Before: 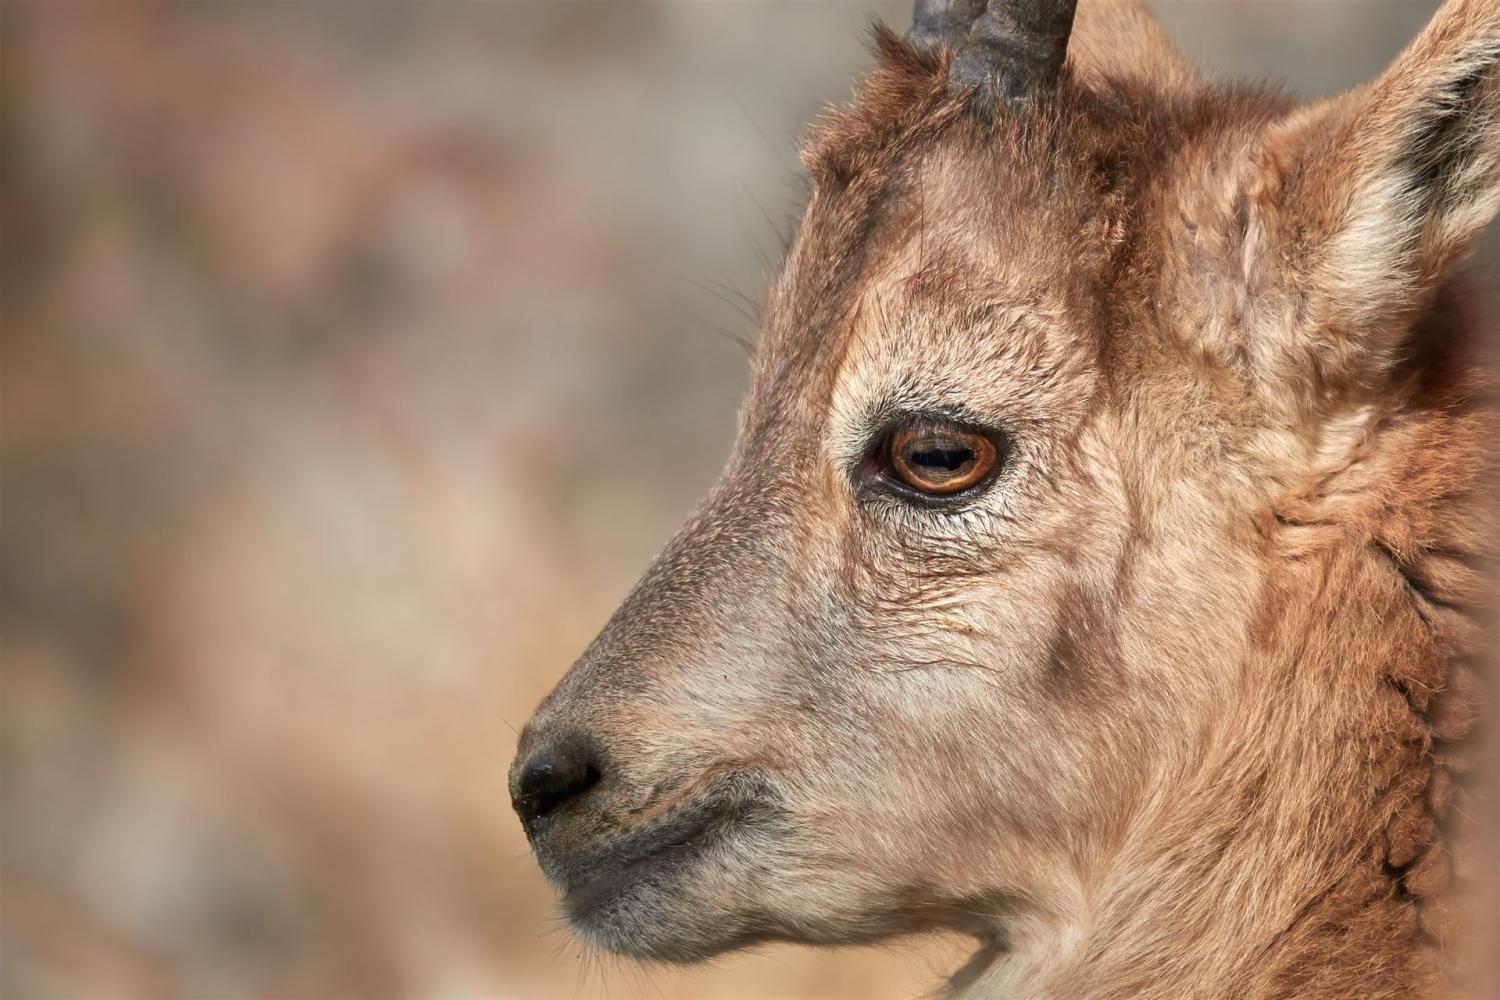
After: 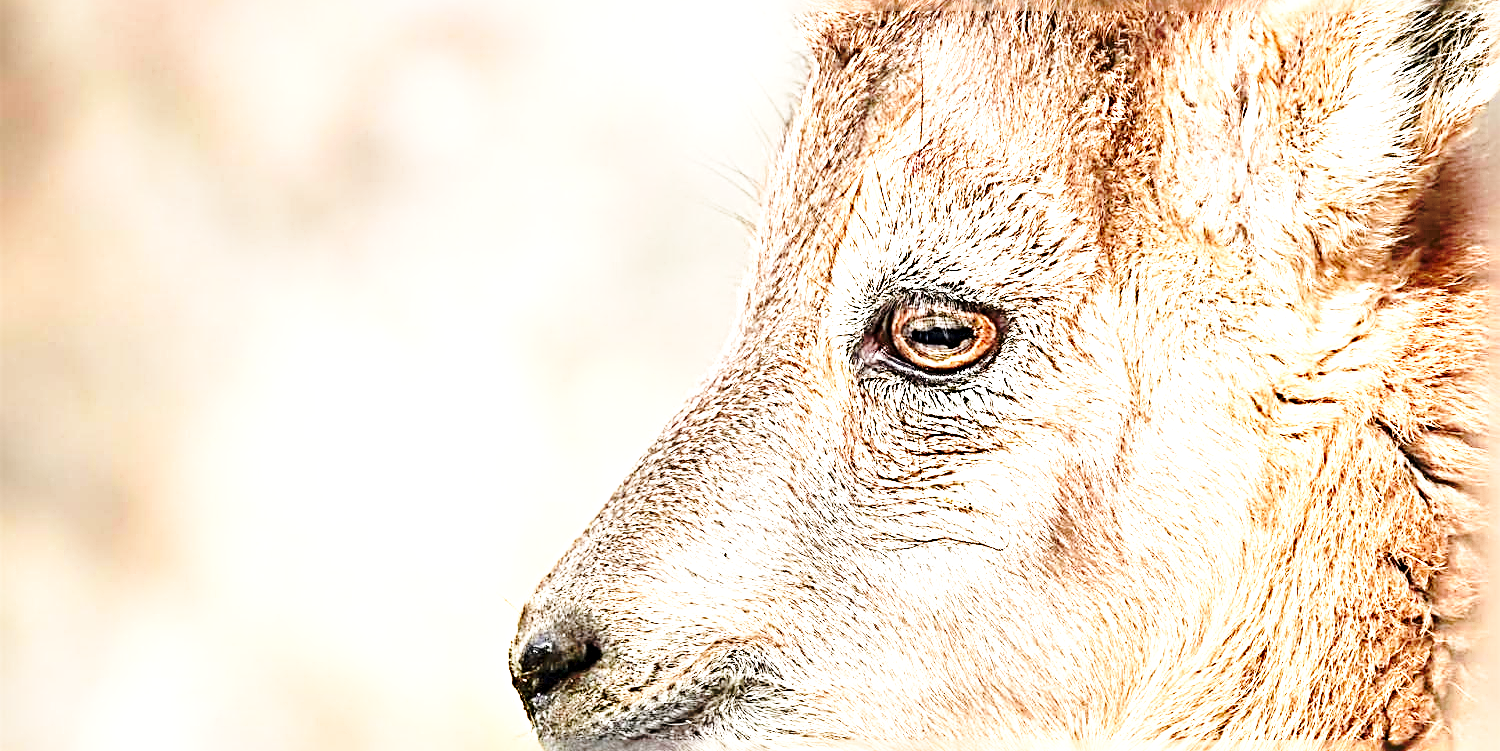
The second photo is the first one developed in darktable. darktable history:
exposure: black level correction 0, exposure 1.618 EV, compensate highlight preservation false
crop and rotate: top 12.281%, bottom 12.524%
sharpen: radius 4.035, amount 1.991
base curve: curves: ch0 [(0, 0) (0.032, 0.037) (0.105, 0.228) (0.435, 0.76) (0.856, 0.983) (1, 1)], preserve colors none
